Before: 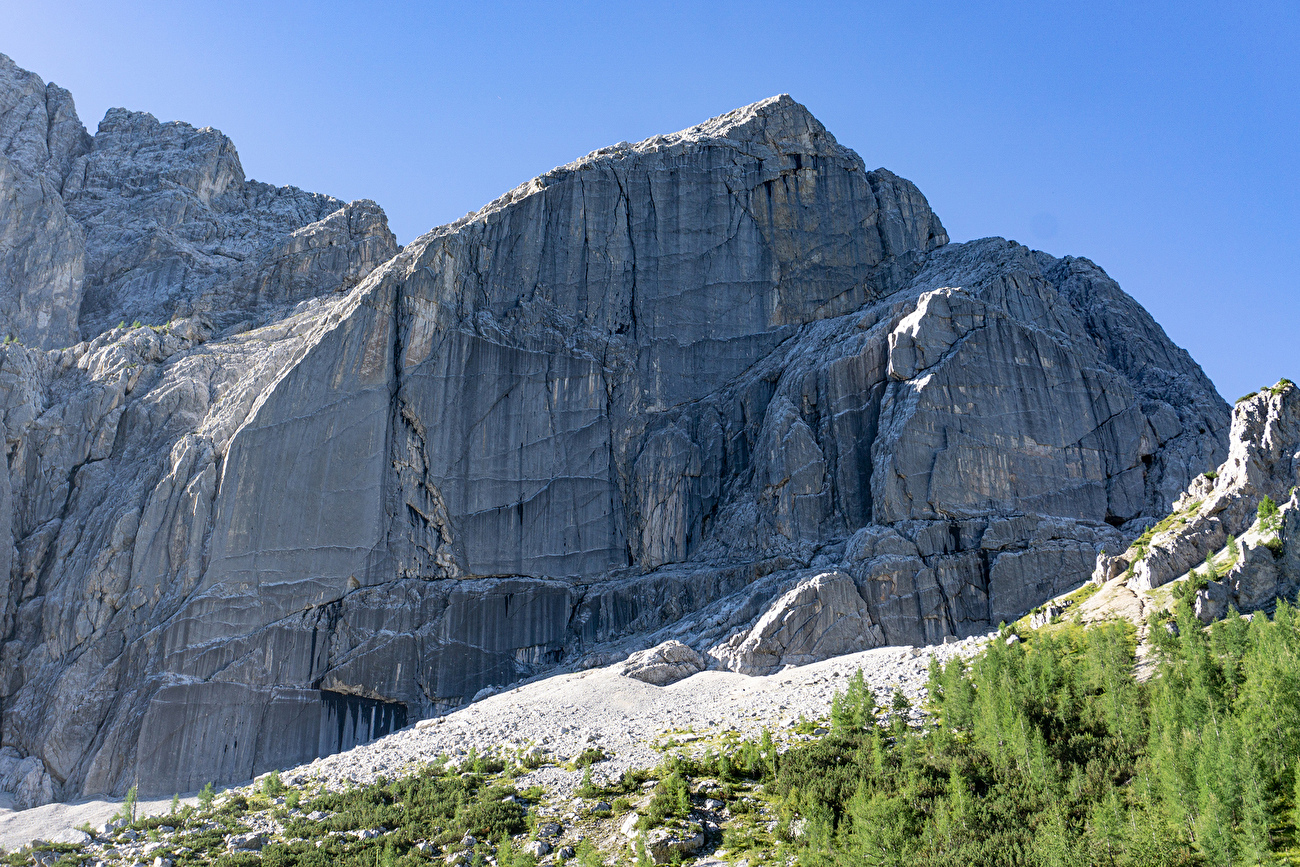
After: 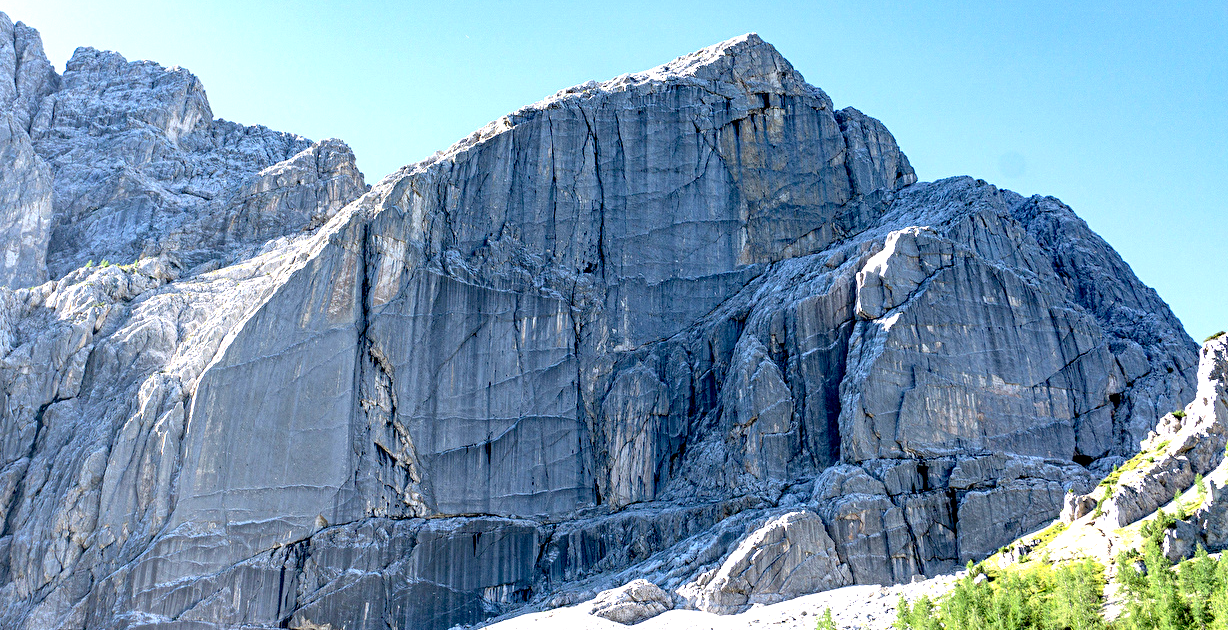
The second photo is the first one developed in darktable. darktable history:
exposure: black level correction 0.011, exposure 1.082 EV, compensate highlight preservation false
crop: left 2.476%, top 7.06%, right 3.007%, bottom 20.245%
